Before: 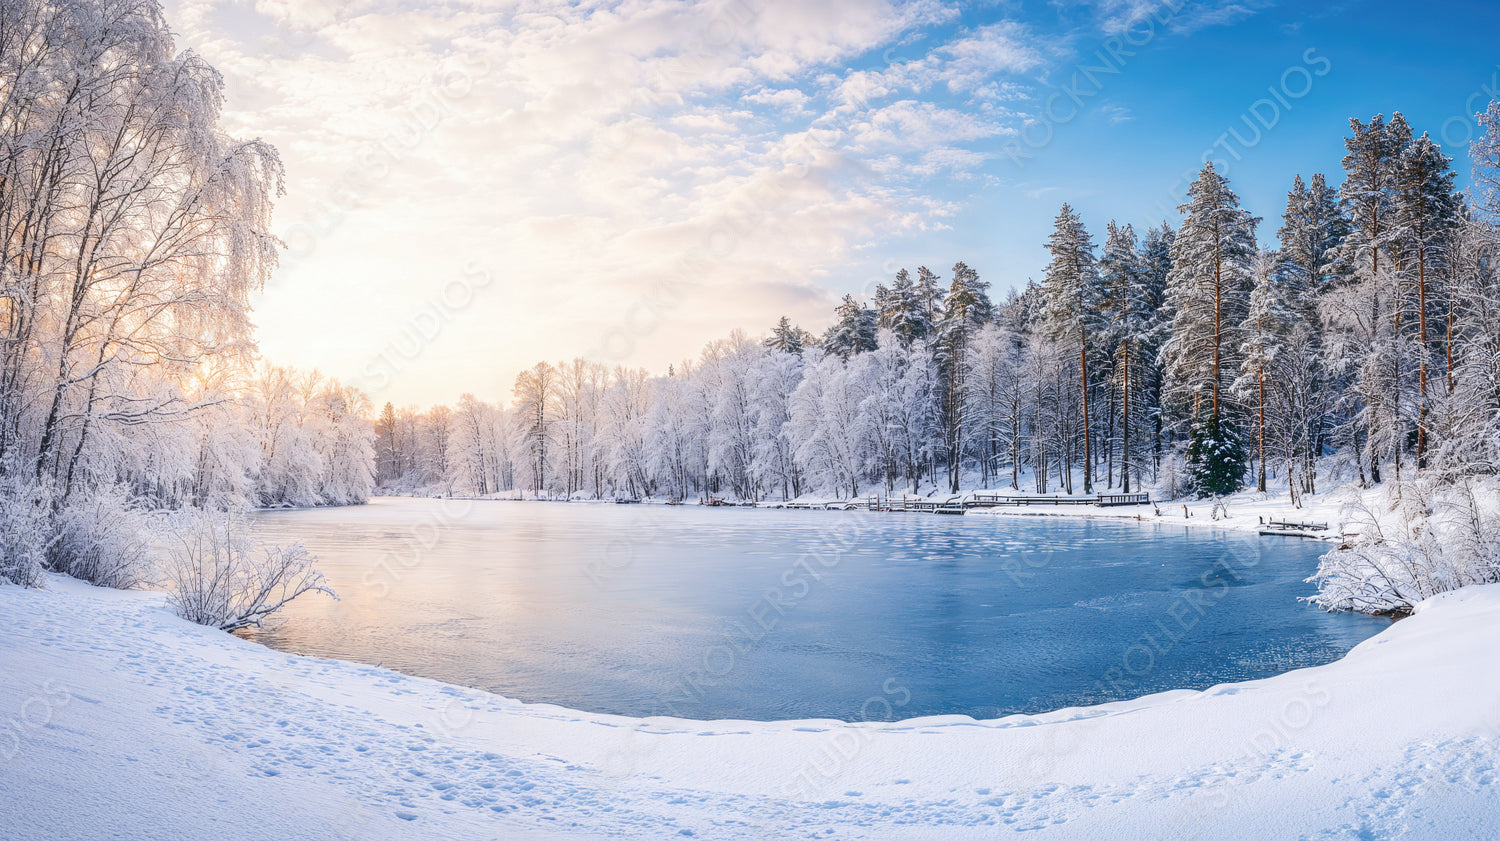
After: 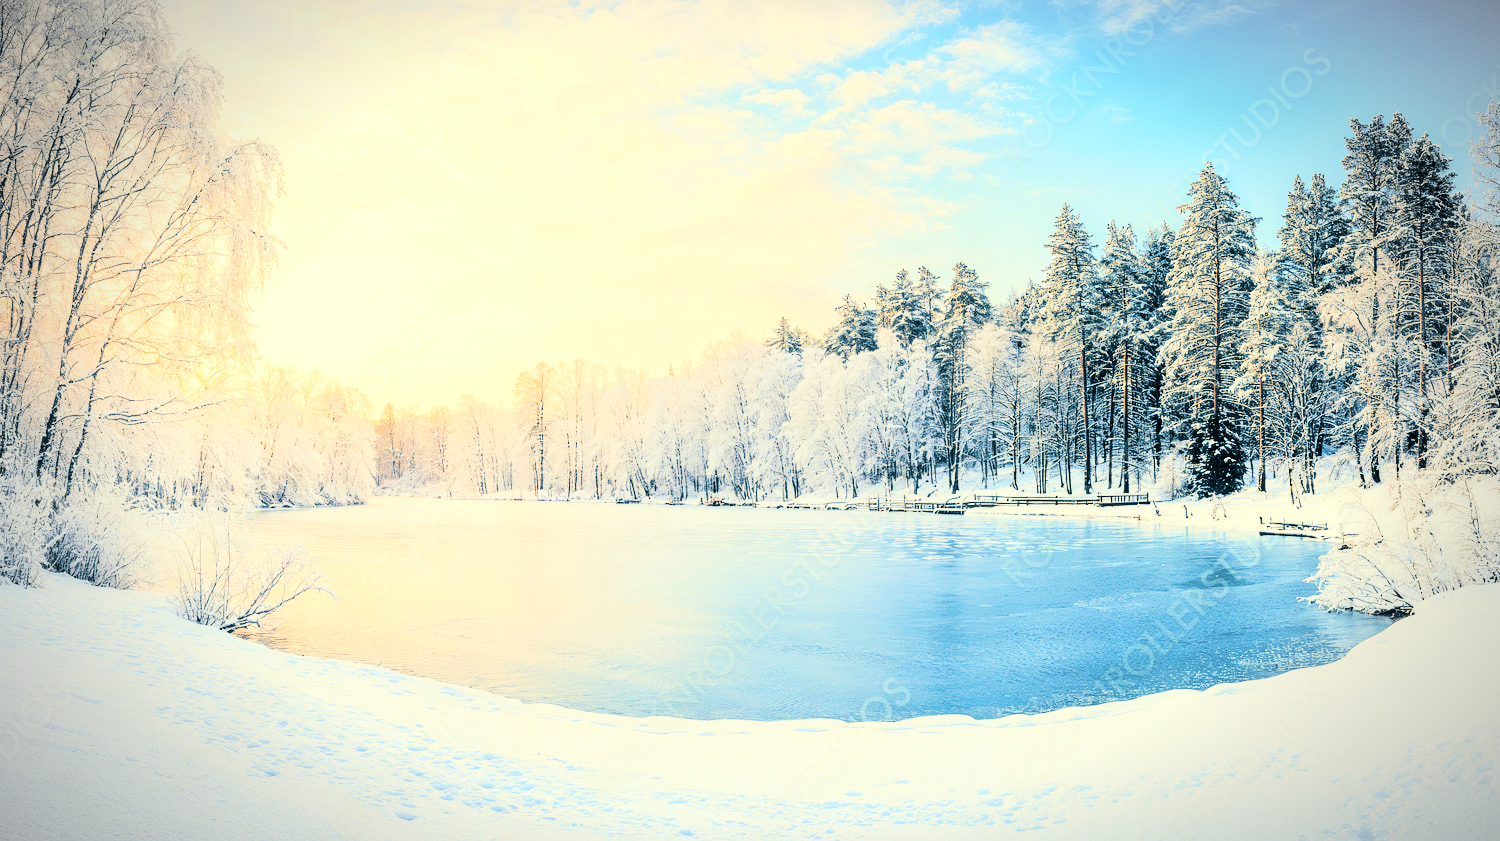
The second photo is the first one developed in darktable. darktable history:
tone curve: curves: ch0 [(0, 0) (0.004, 0) (0.133, 0.071) (0.325, 0.456) (0.832, 0.957) (1, 1)], color space Lab, linked channels, preserve colors none
channel mixer: red [0, 0, 0, 1, 0, 0, 0], green [0 ×4, 1, 0, 0], blue [0, 0, 0, 0.1, 0.1, 0.8, 0]
velvia: on, module defaults
split-toning: shadows › hue 212.4°, balance -70
vignetting: fall-off start 79.43%, saturation -0.649, width/height ratio 1.327, unbound false
